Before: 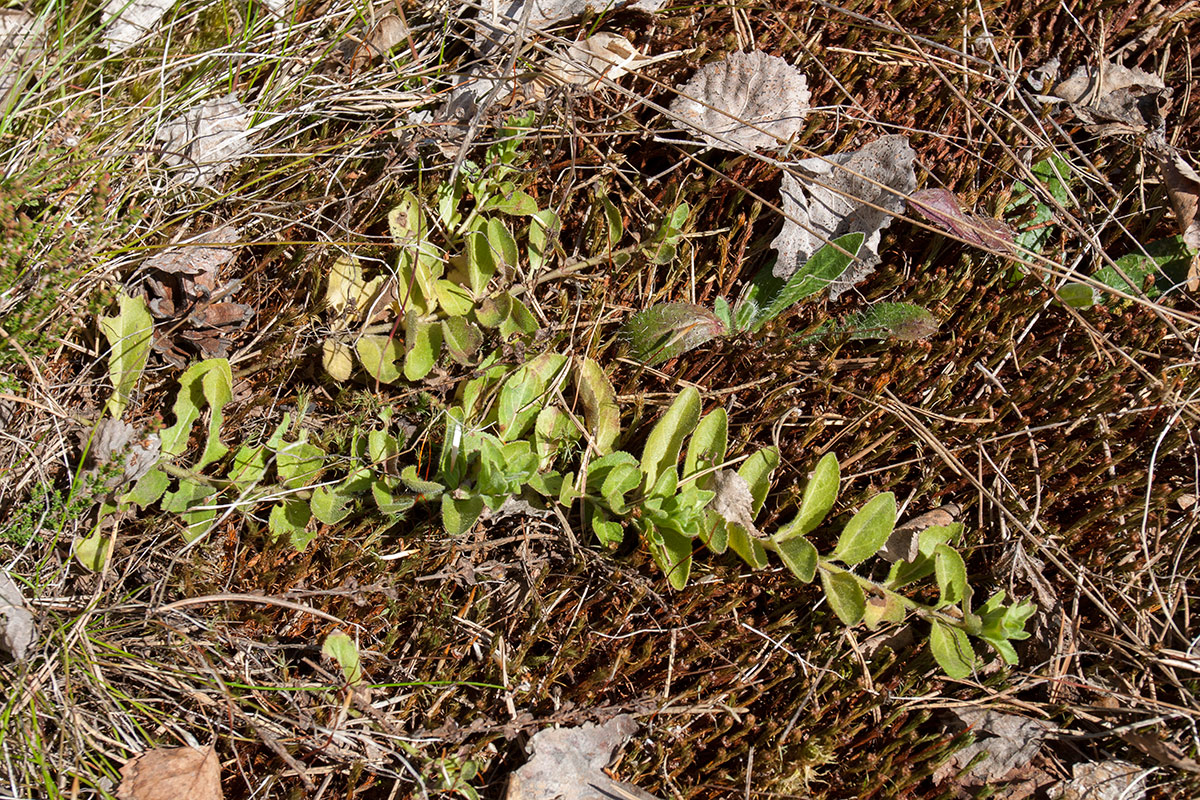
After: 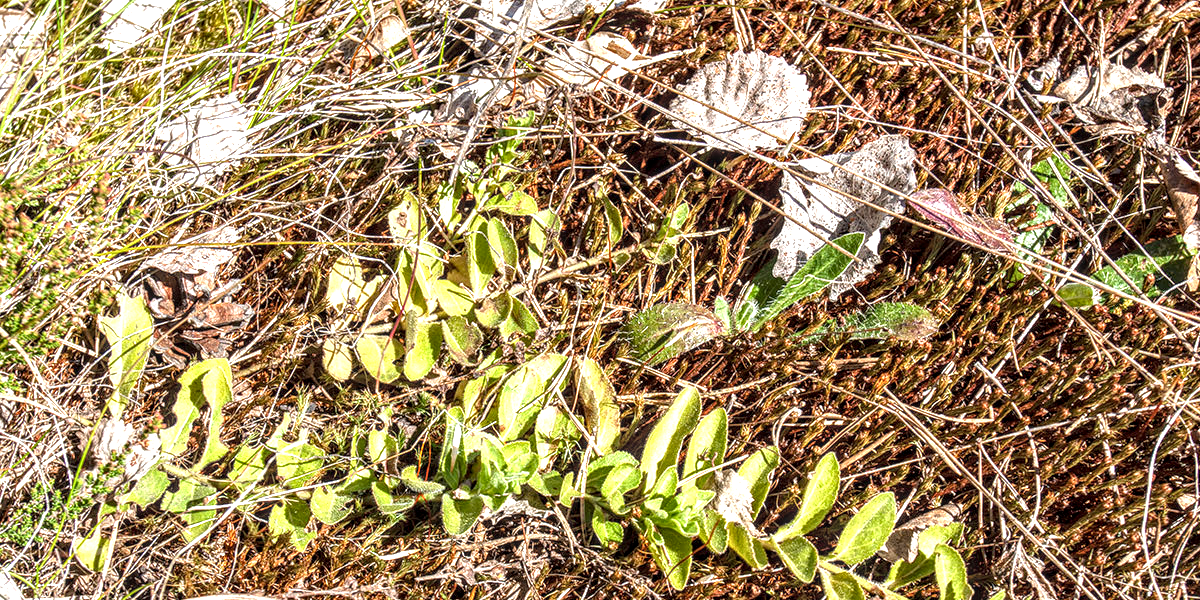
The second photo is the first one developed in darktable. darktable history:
crop: bottom 24.985%
local contrast: highlights 6%, shadows 1%, detail 182%
color balance rgb: perceptual saturation grading › global saturation 1.323%, perceptual saturation grading › highlights -1.947%, perceptual saturation grading › mid-tones 3.935%, perceptual saturation grading › shadows 7.465%
exposure: black level correction 0, exposure 1.106 EV, compensate highlight preservation false
